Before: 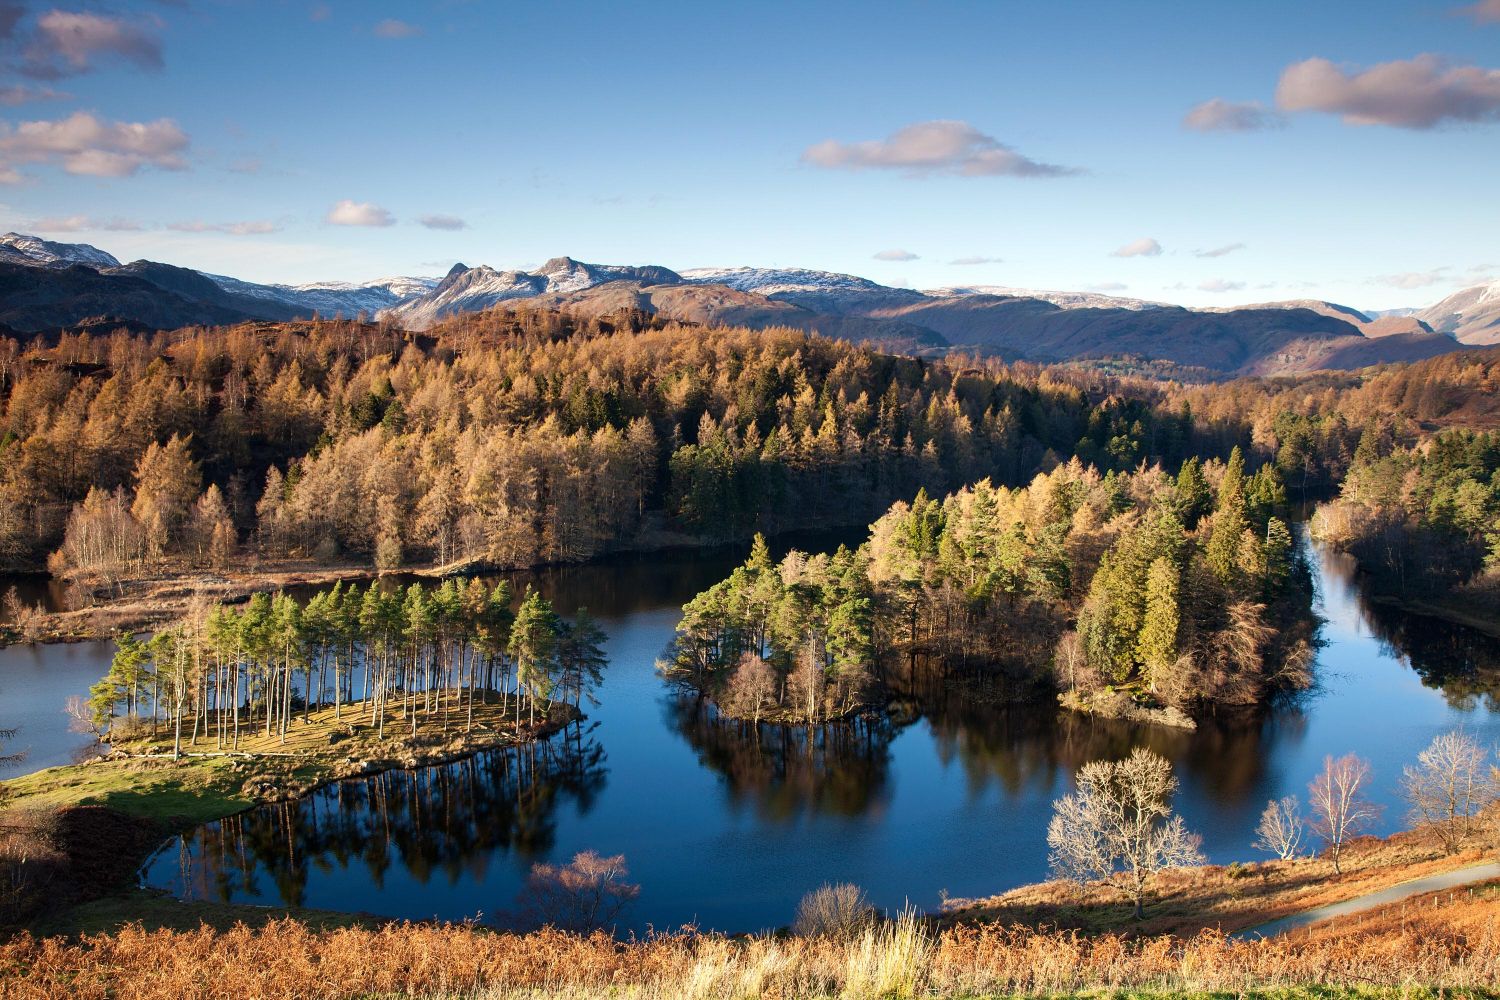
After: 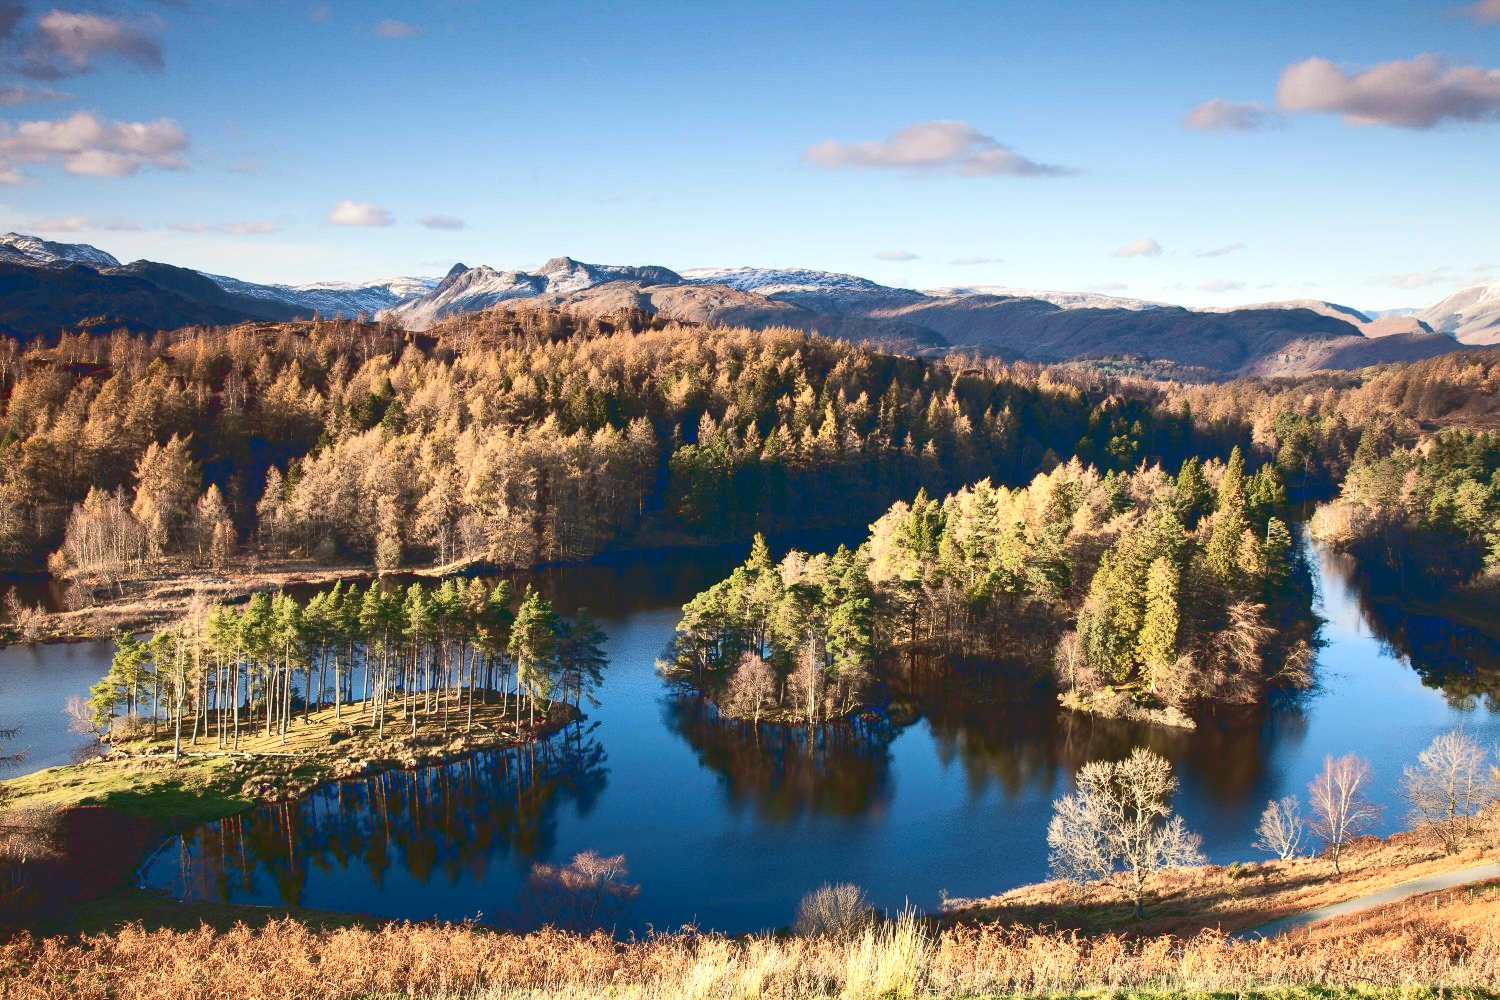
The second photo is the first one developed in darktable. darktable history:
color zones: curves: ch0 [(0, 0.558) (0.143, 0.559) (0.286, 0.529) (0.429, 0.505) (0.571, 0.5) (0.714, 0.5) (0.857, 0.5) (1, 0.558)]; ch1 [(0, 0.469) (0.01, 0.469) (0.12, 0.446) (0.248, 0.469) (0.5, 0.5) (0.748, 0.5) (0.99, 0.469) (1, 0.469)]
tone curve: curves: ch0 [(0, 0.129) (0.187, 0.207) (0.729, 0.789) (1, 1)], color space Lab, linked channels, preserve colors none
